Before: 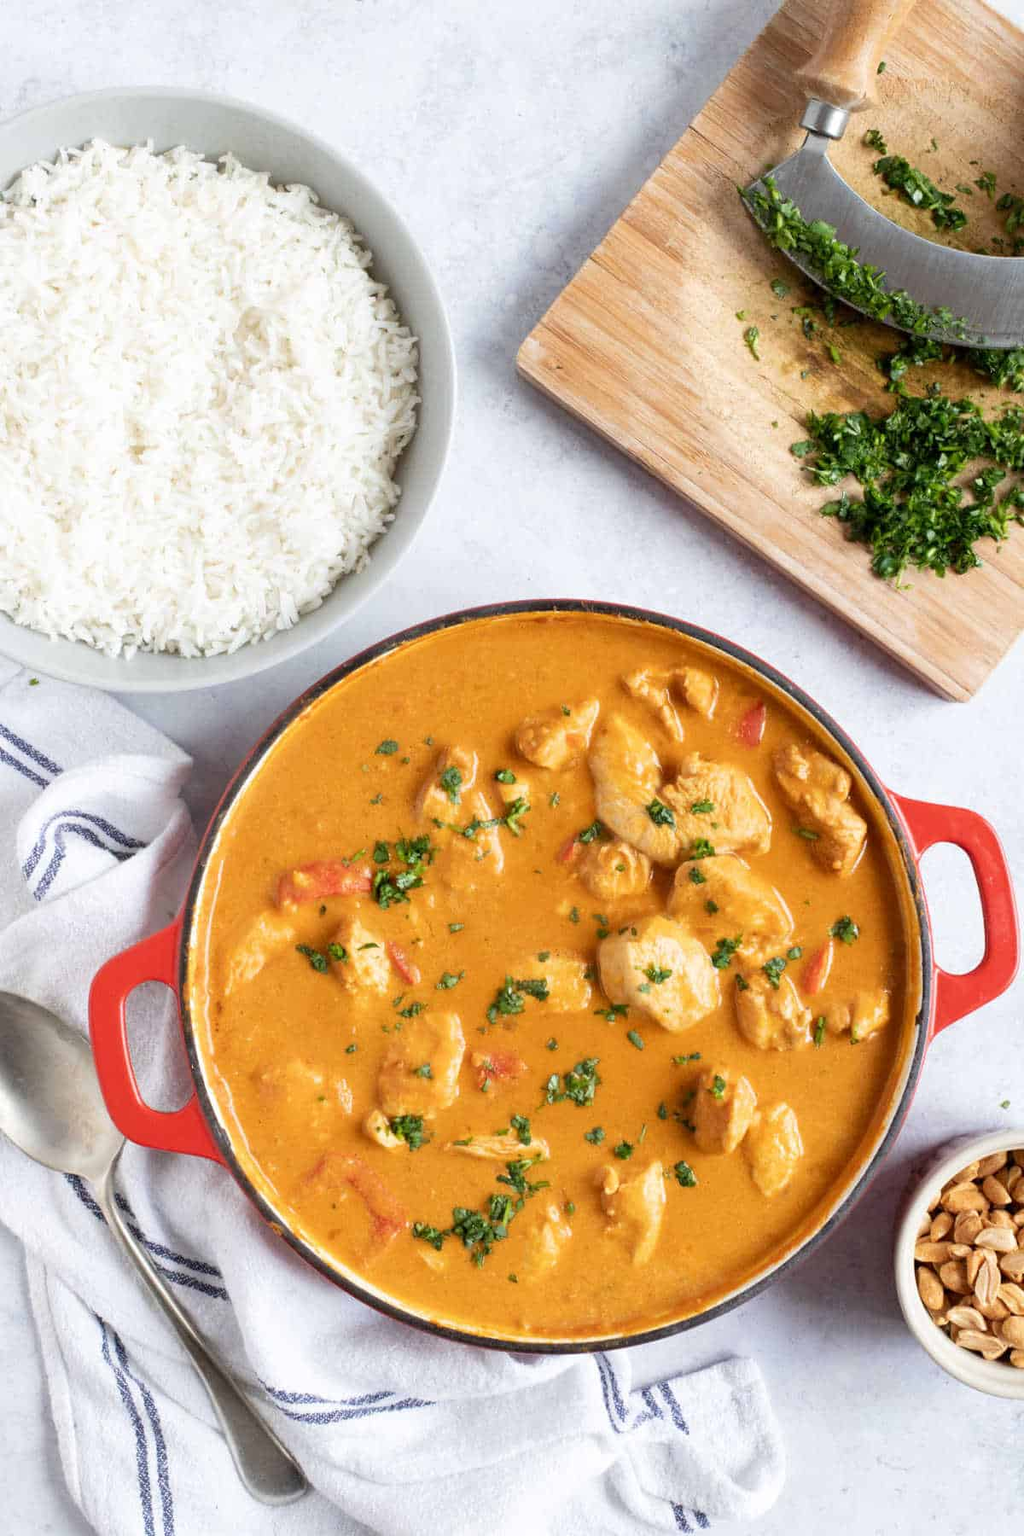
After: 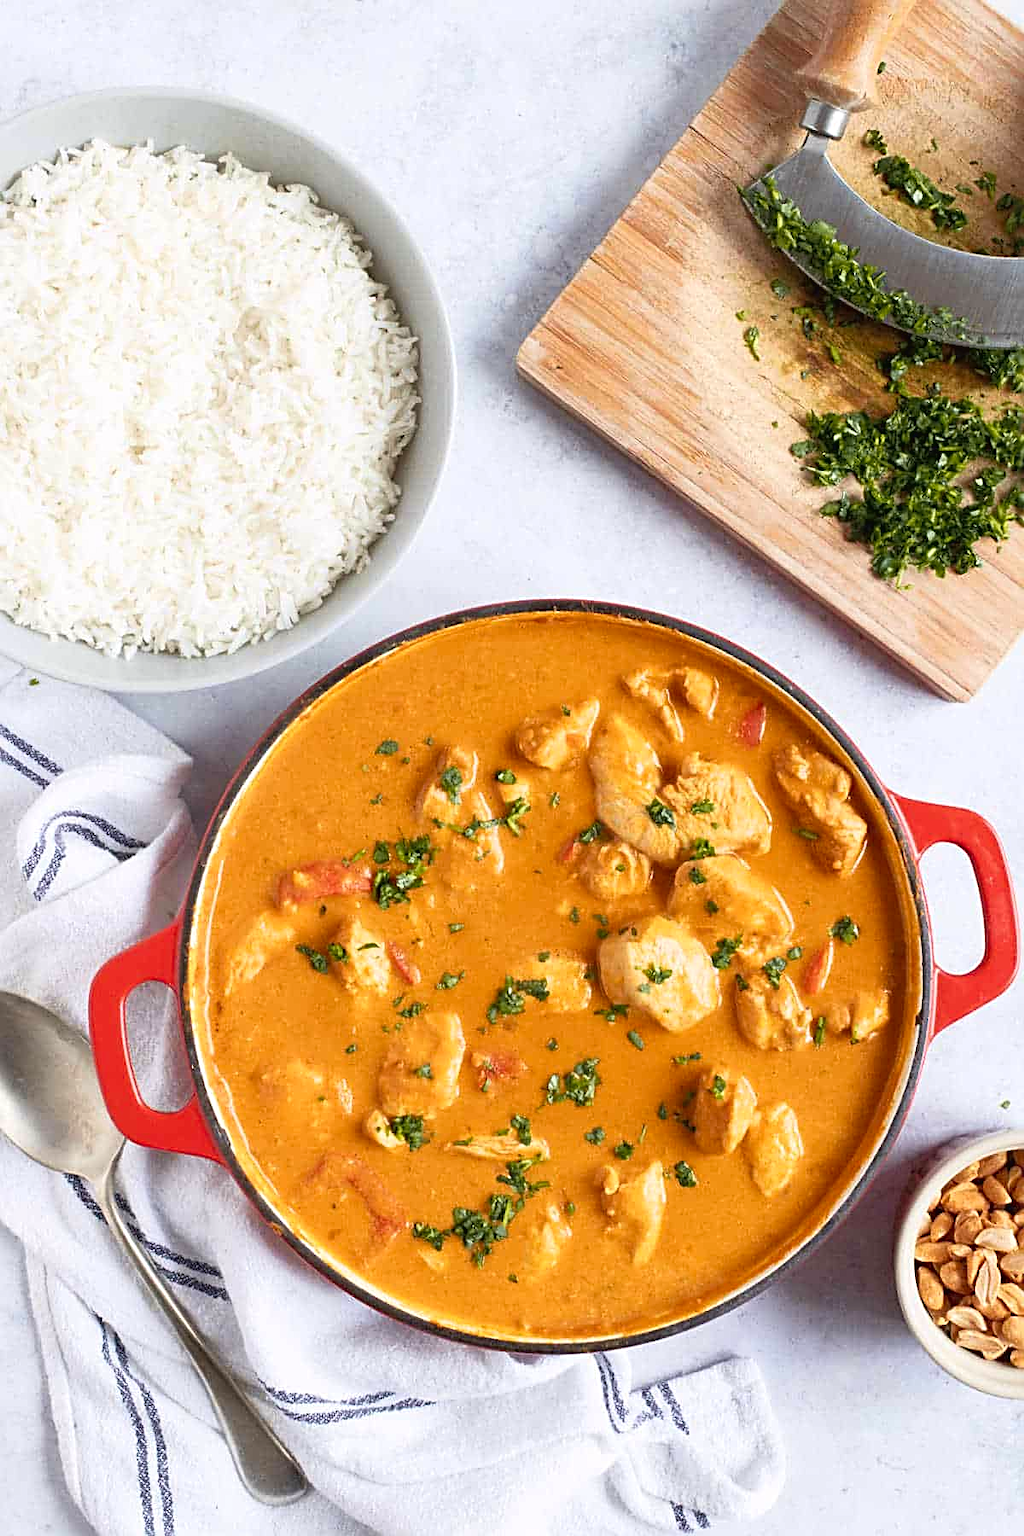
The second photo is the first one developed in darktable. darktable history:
sharpen: radius 2.584, amount 0.688
tone curve: curves: ch0 [(0, 0.024) (0.119, 0.146) (0.474, 0.464) (0.718, 0.721) (0.817, 0.839) (1, 0.998)]; ch1 [(0, 0) (0.377, 0.416) (0.439, 0.451) (0.477, 0.477) (0.501, 0.504) (0.538, 0.544) (0.58, 0.602) (0.664, 0.676) (0.783, 0.804) (1, 1)]; ch2 [(0, 0) (0.38, 0.405) (0.463, 0.456) (0.498, 0.497) (0.524, 0.535) (0.578, 0.576) (0.648, 0.665) (1, 1)], color space Lab, independent channels, preserve colors none
